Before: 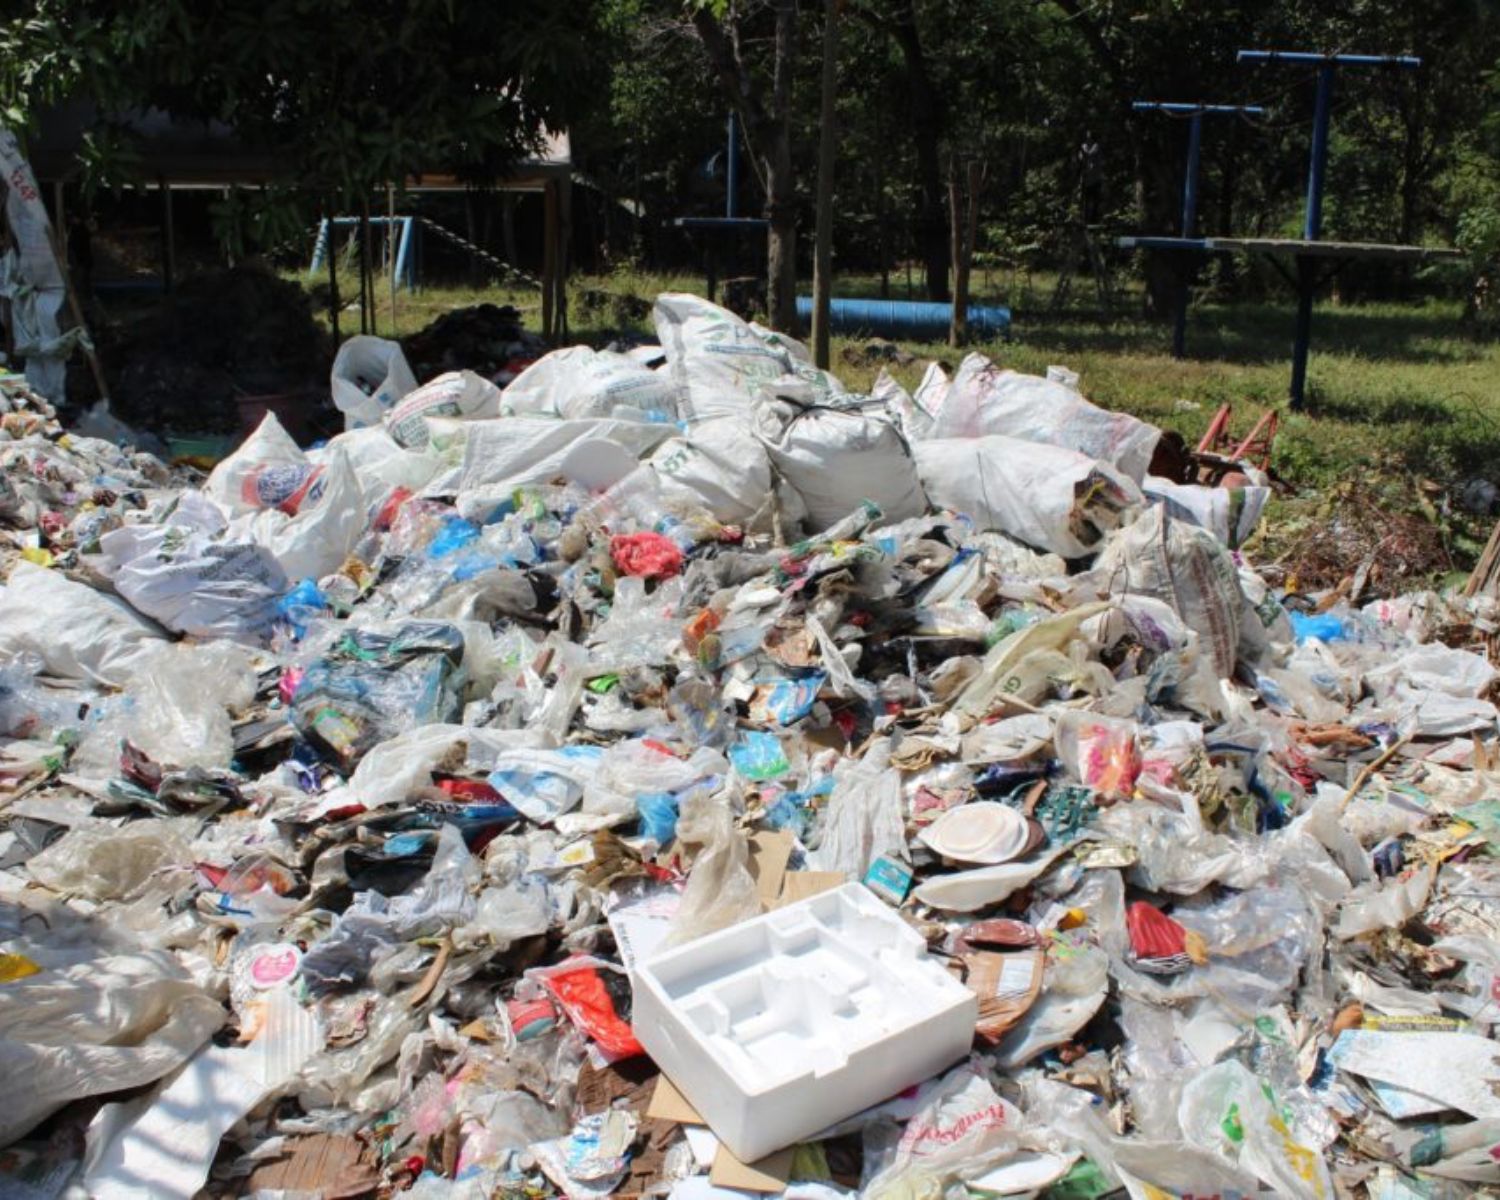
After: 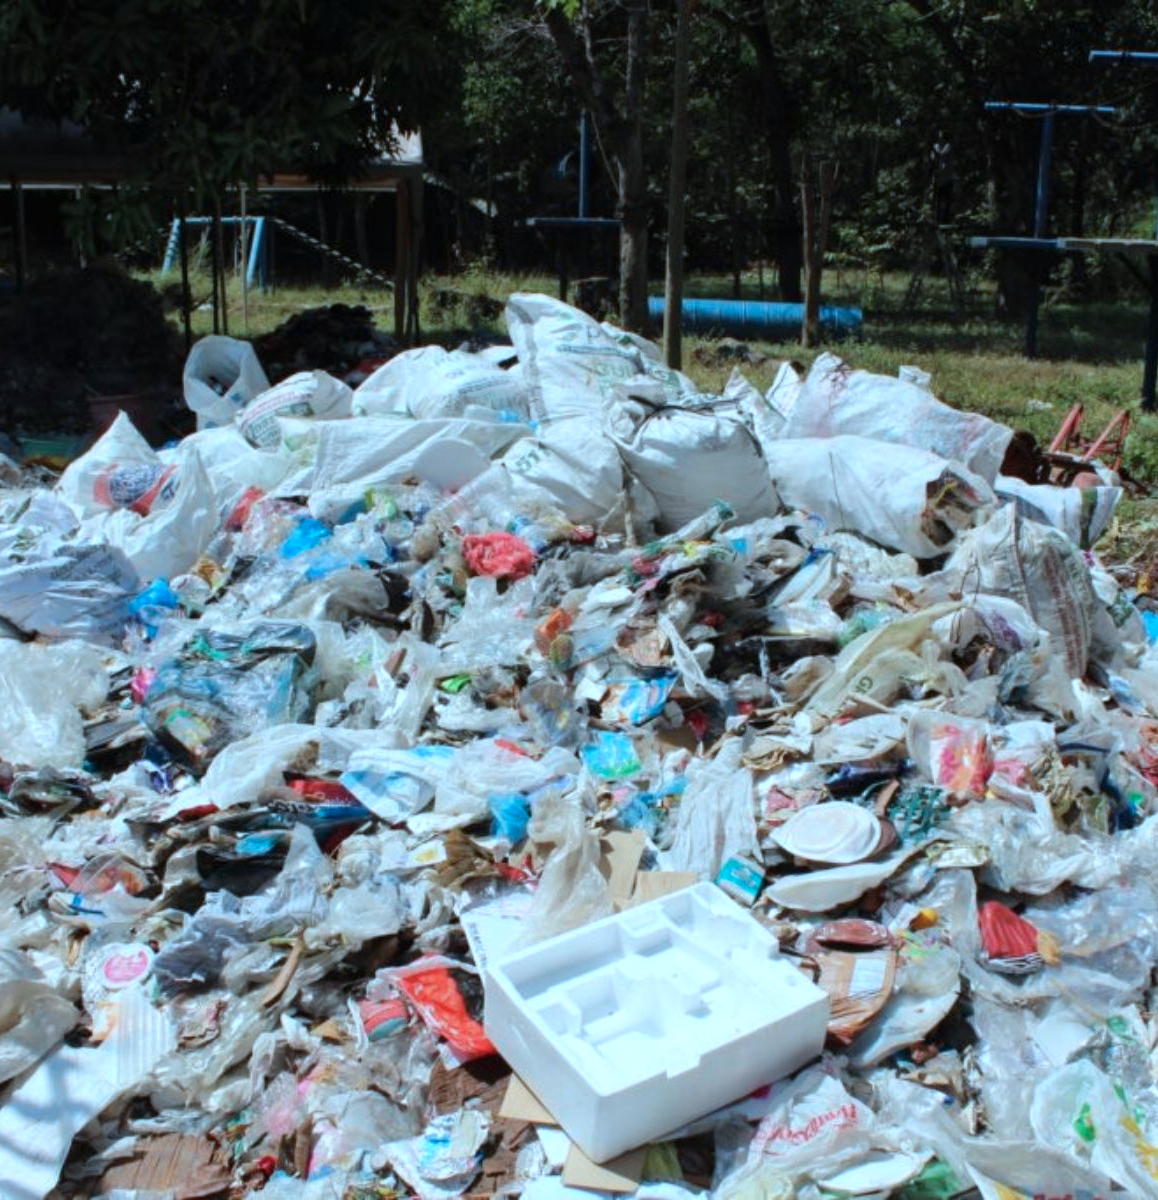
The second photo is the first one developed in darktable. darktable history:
crop: left 9.875%, right 12.869%
color correction: highlights a* -10.37, highlights b* -18.78
